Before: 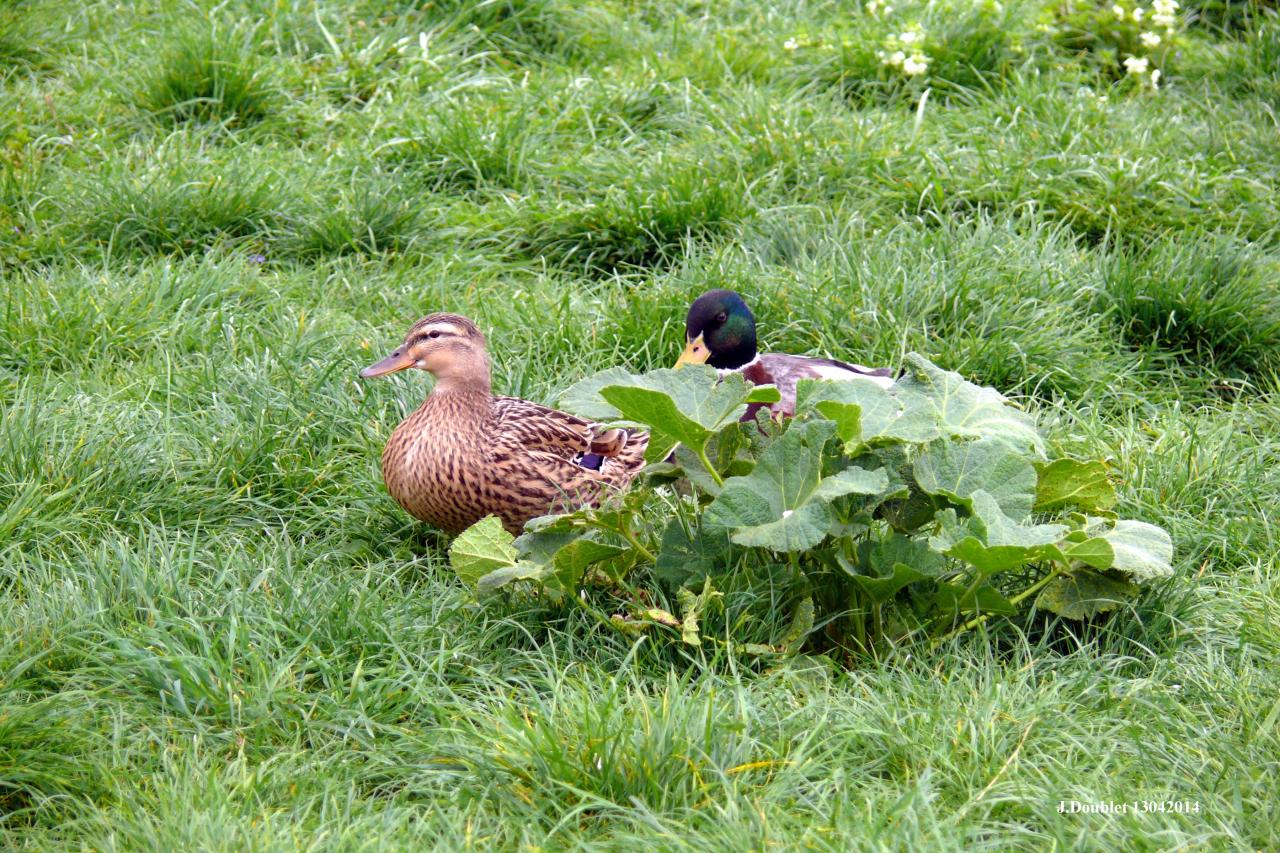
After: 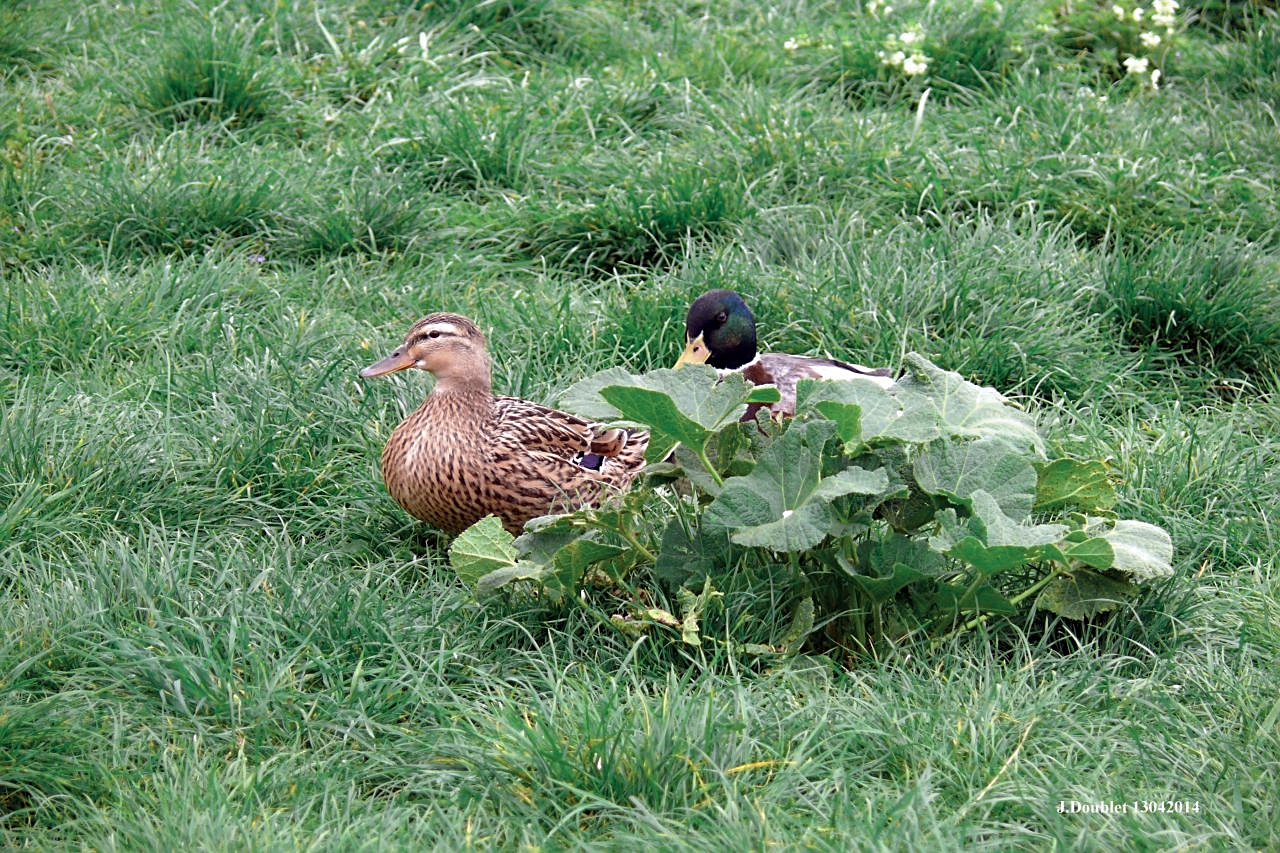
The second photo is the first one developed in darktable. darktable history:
color zones: curves: ch0 [(0, 0.5) (0.125, 0.4) (0.25, 0.5) (0.375, 0.4) (0.5, 0.4) (0.625, 0.6) (0.75, 0.6) (0.875, 0.5)]; ch1 [(0, 0.35) (0.125, 0.45) (0.25, 0.35) (0.375, 0.35) (0.5, 0.35) (0.625, 0.35) (0.75, 0.45) (0.875, 0.35)]; ch2 [(0, 0.6) (0.125, 0.5) (0.25, 0.5) (0.375, 0.6) (0.5, 0.6) (0.625, 0.5) (0.75, 0.5) (0.875, 0.5)]
sharpen: on, module defaults
